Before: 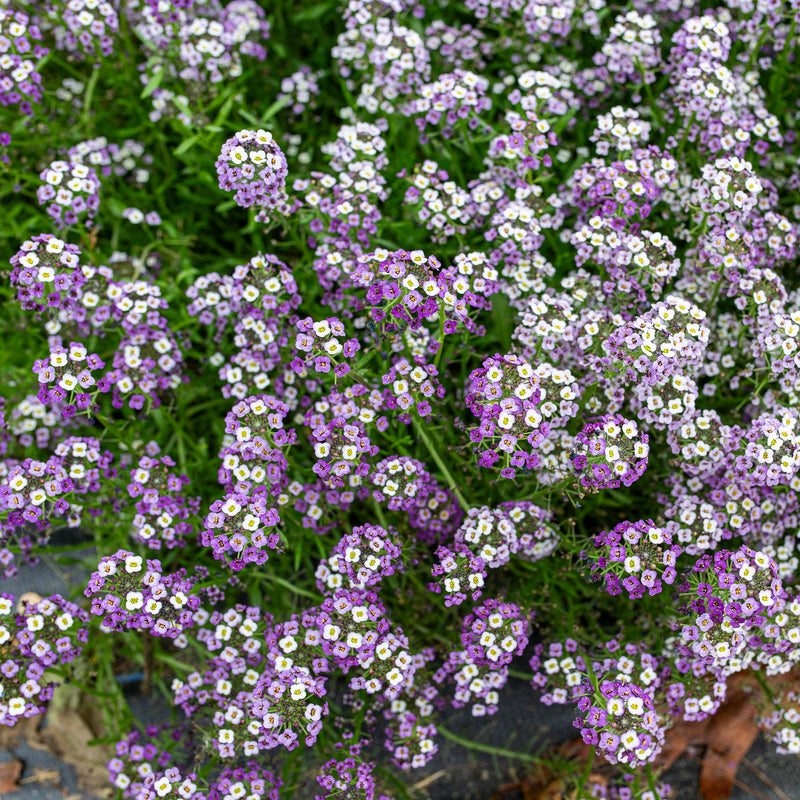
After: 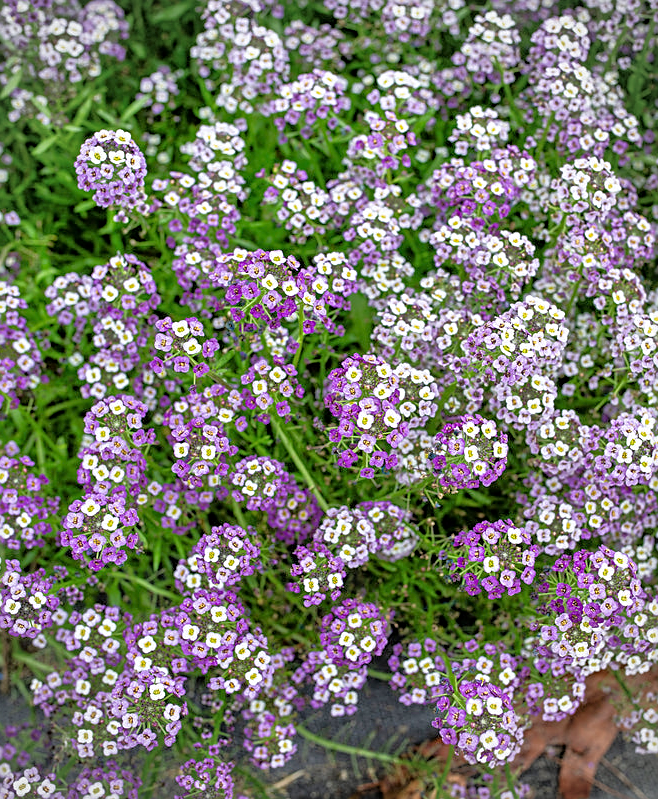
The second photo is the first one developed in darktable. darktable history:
crop: left 17.69%, bottom 0.017%
sharpen: on, module defaults
tone equalizer: -7 EV 0.148 EV, -6 EV 0.616 EV, -5 EV 1.16 EV, -4 EV 1.34 EV, -3 EV 1.15 EV, -2 EV 0.6 EV, -1 EV 0.166 EV
vignetting: brightness -0.268
